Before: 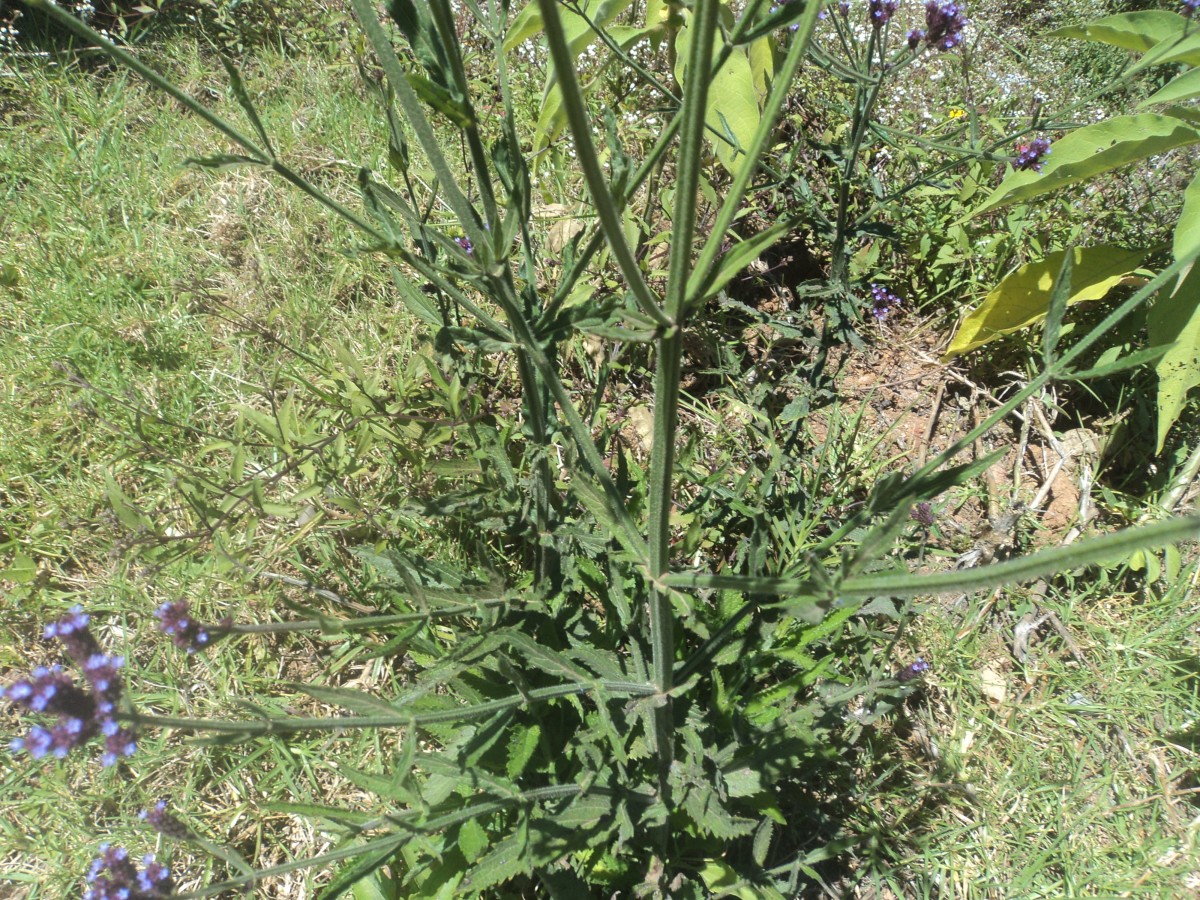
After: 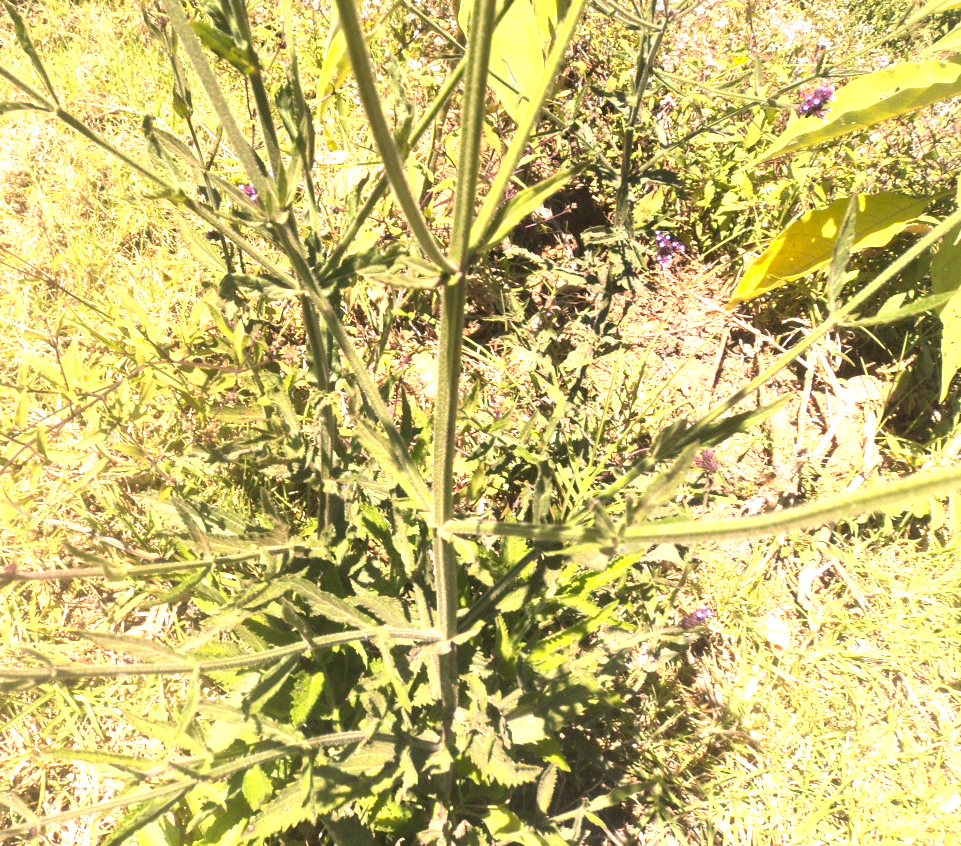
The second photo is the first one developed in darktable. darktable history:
color correction: highlights a* 21.28, highlights b* 19.34
exposure: black level correction 0, exposure 1.451 EV, compensate exposure bias true, compensate highlight preservation false
crop and rotate: left 18.065%, top 5.958%, right 1.818%
